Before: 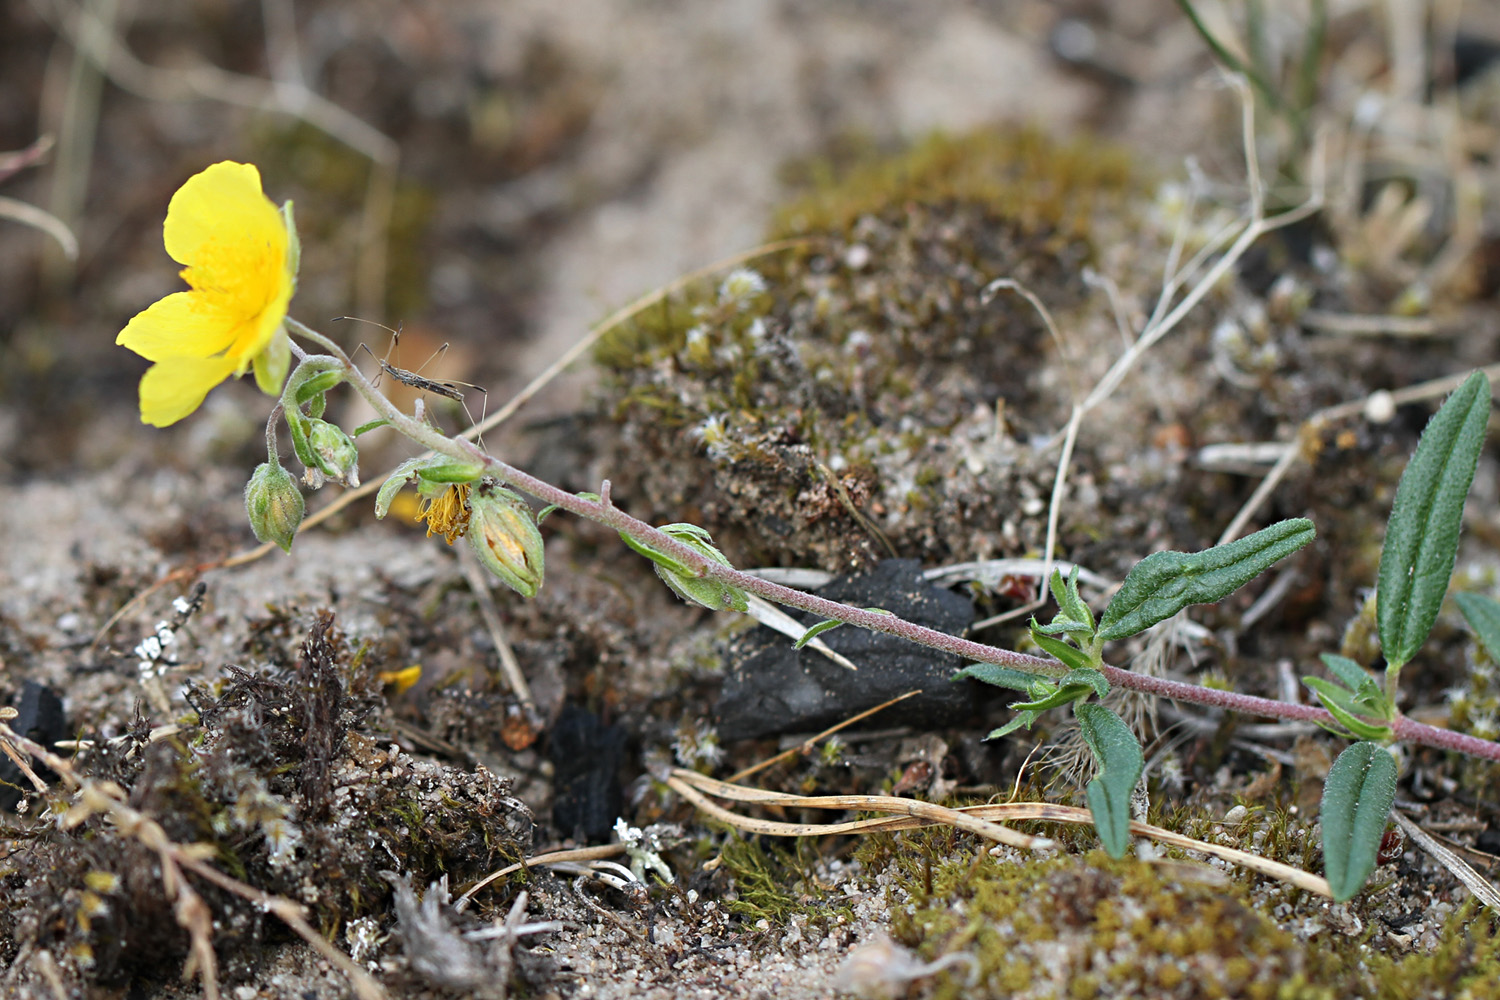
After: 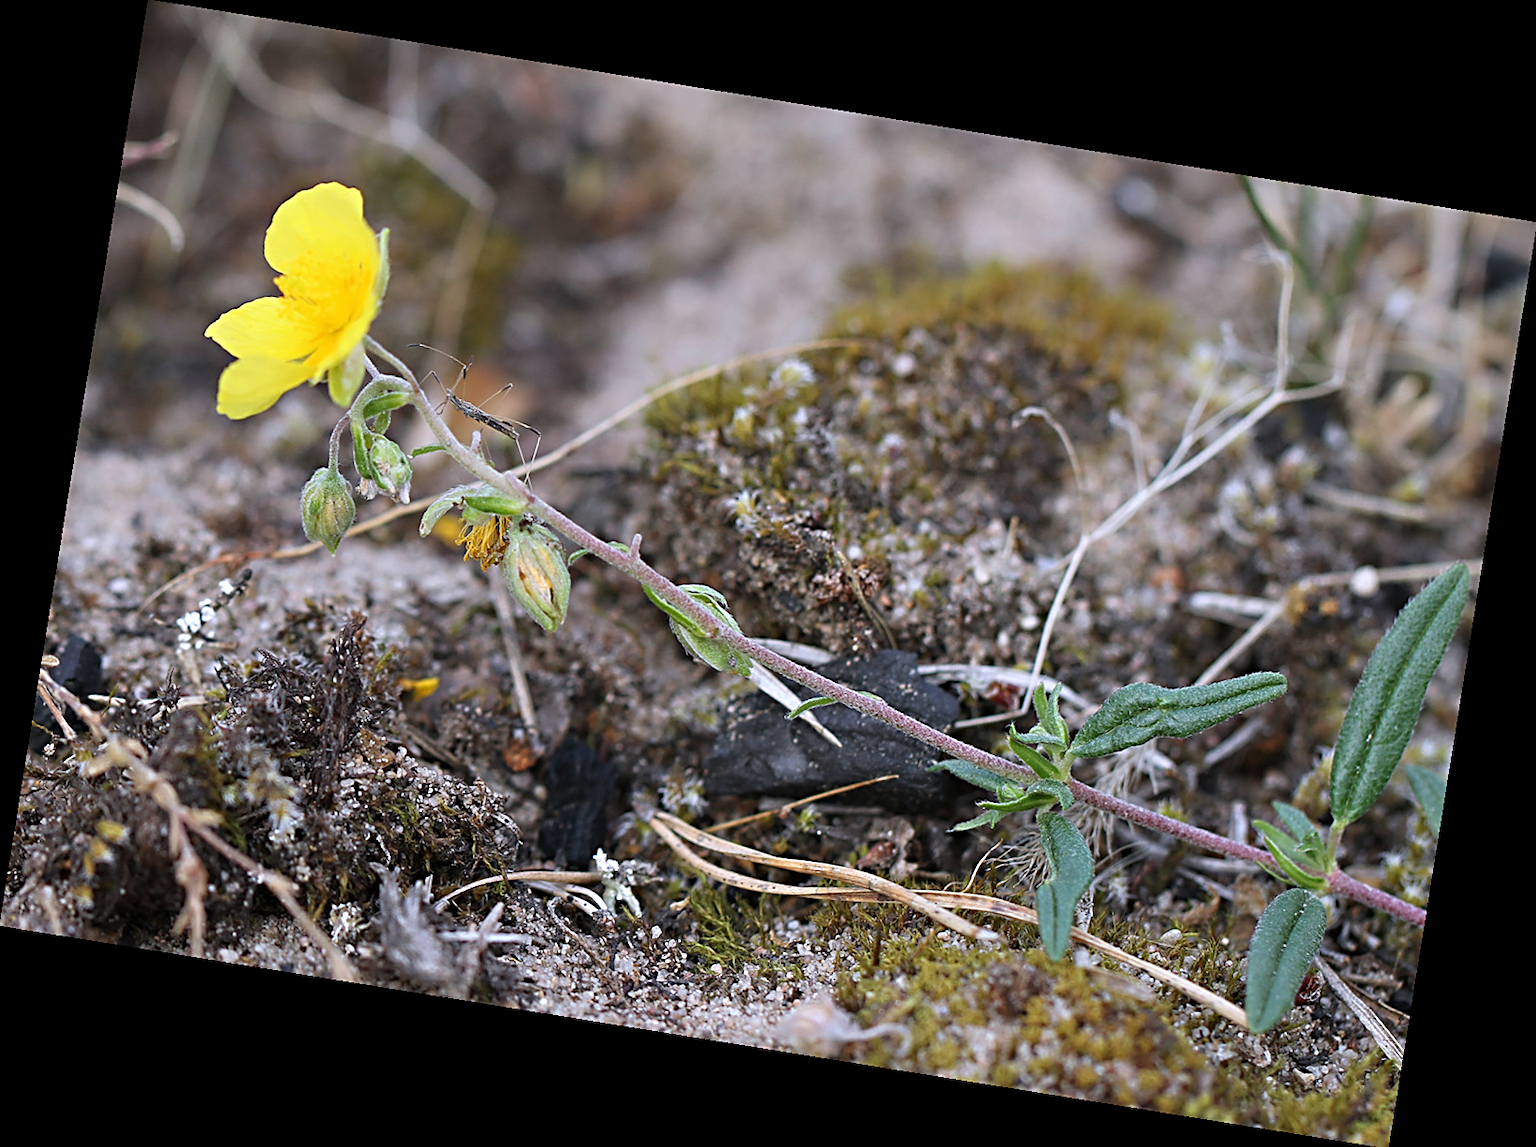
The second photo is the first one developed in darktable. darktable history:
sharpen: on, module defaults
white balance: red 1.004, blue 1.096
rotate and perspective: rotation 9.12°, automatic cropping off
